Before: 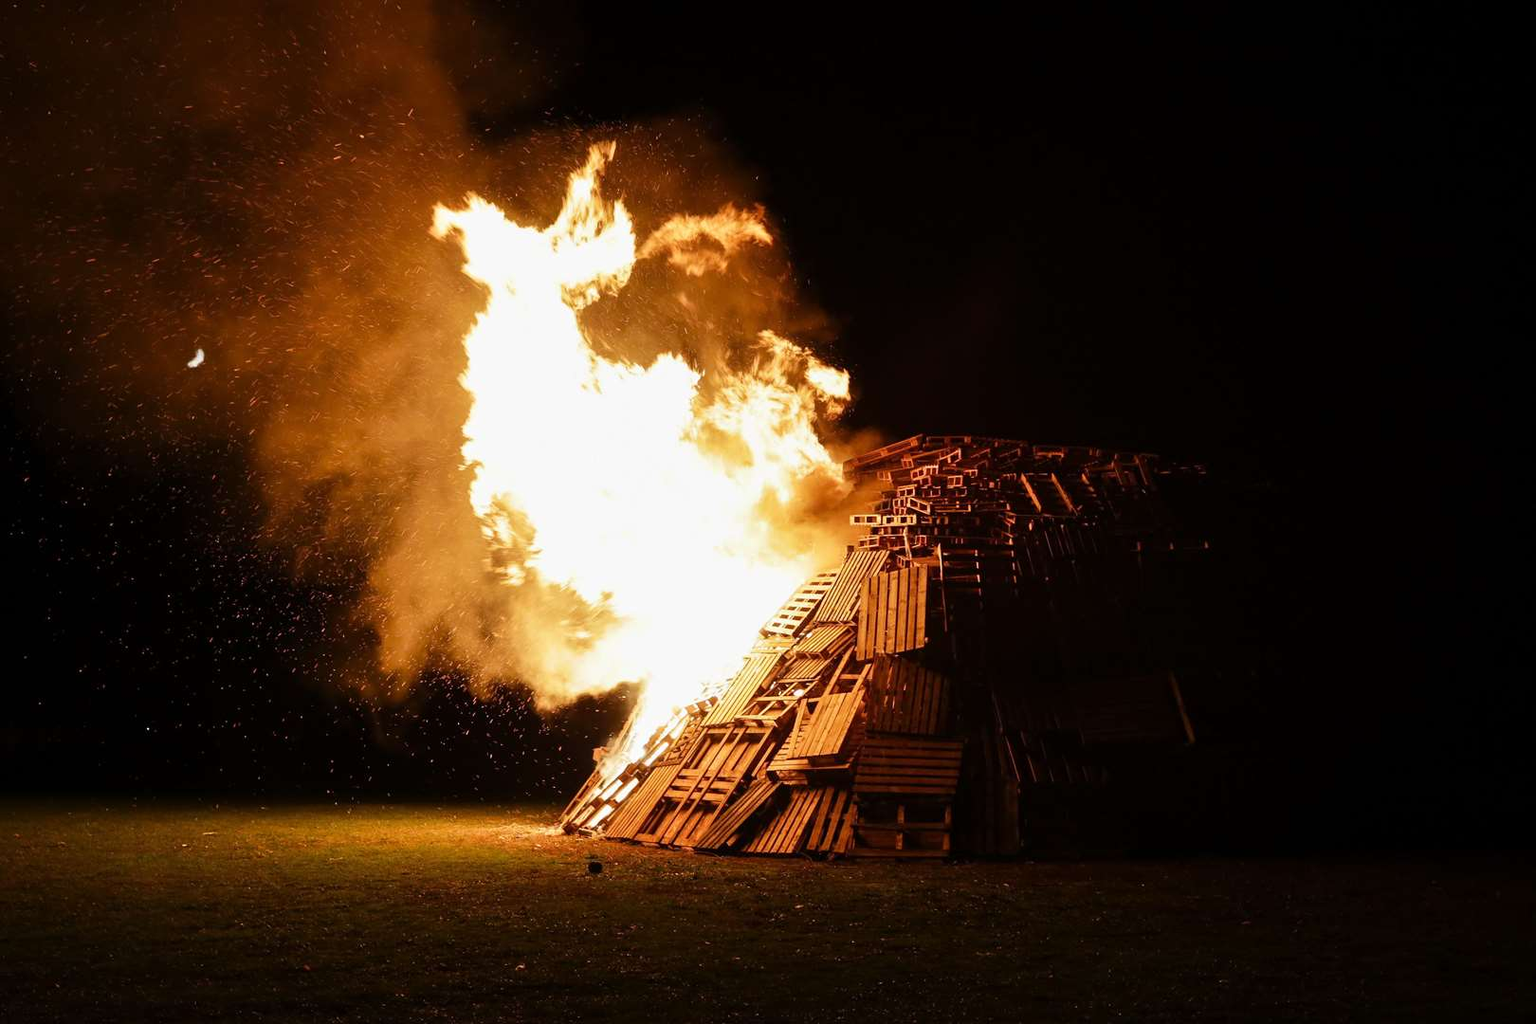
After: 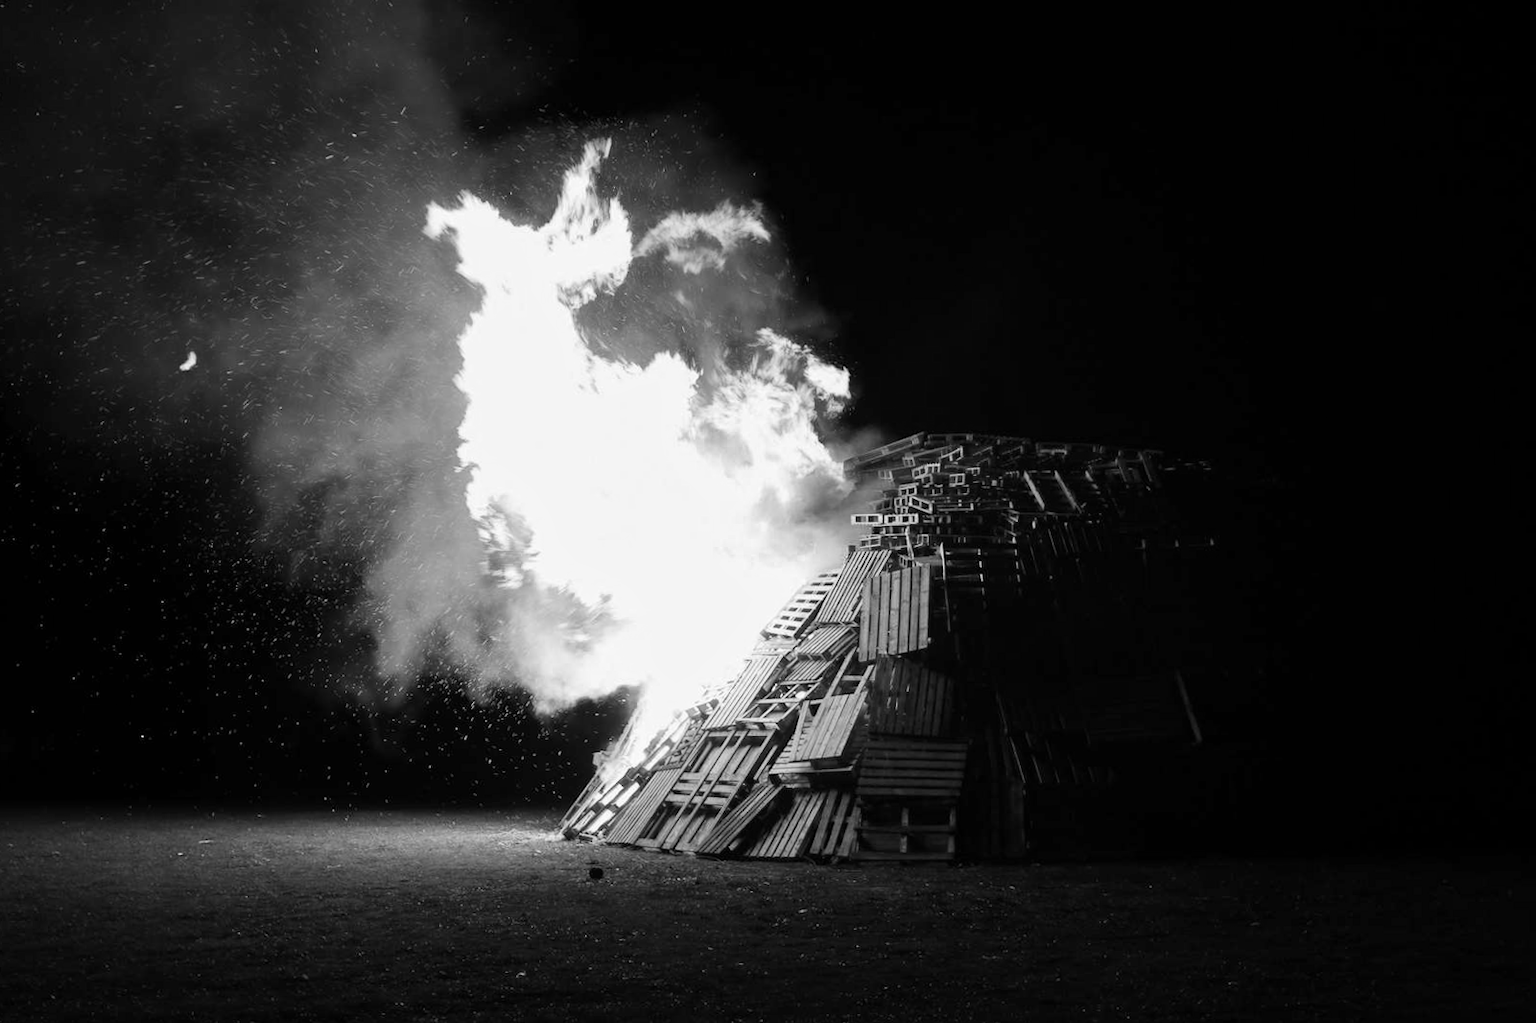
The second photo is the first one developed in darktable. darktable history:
monochrome: a -6.99, b 35.61, size 1.4
rotate and perspective: rotation -0.45°, automatic cropping original format, crop left 0.008, crop right 0.992, crop top 0.012, crop bottom 0.988
